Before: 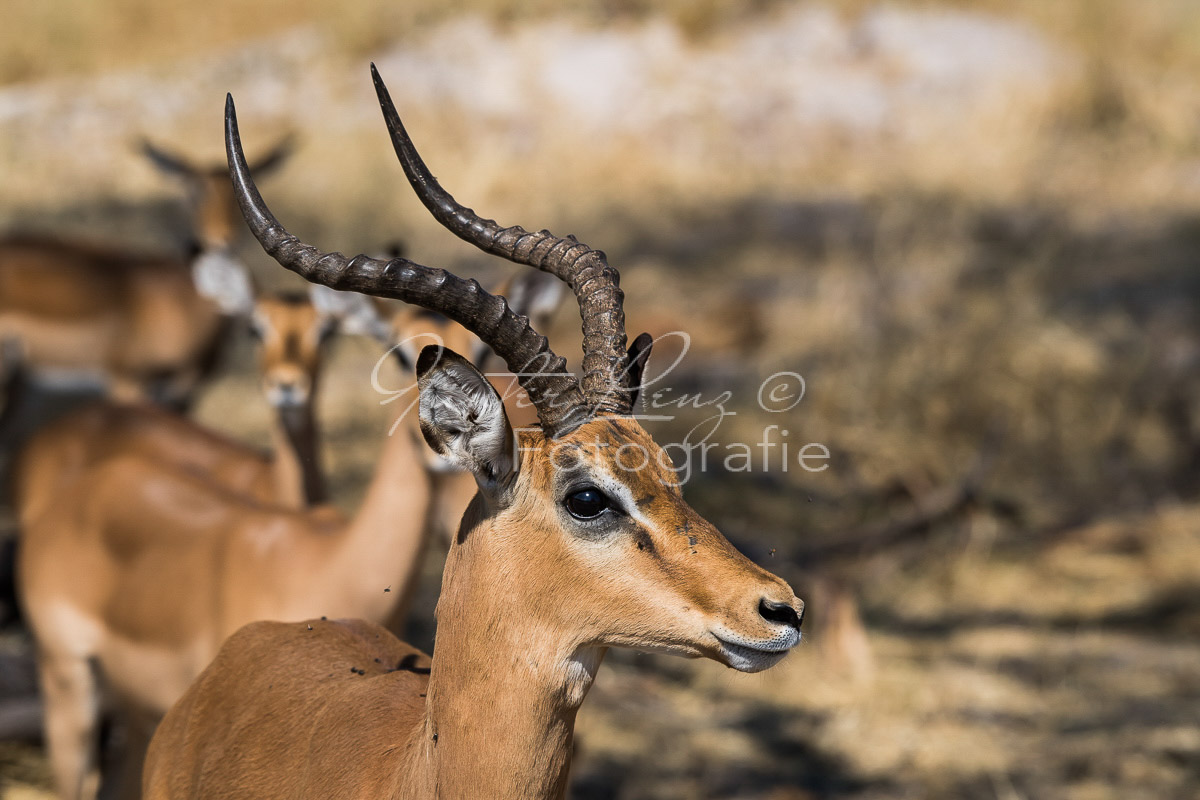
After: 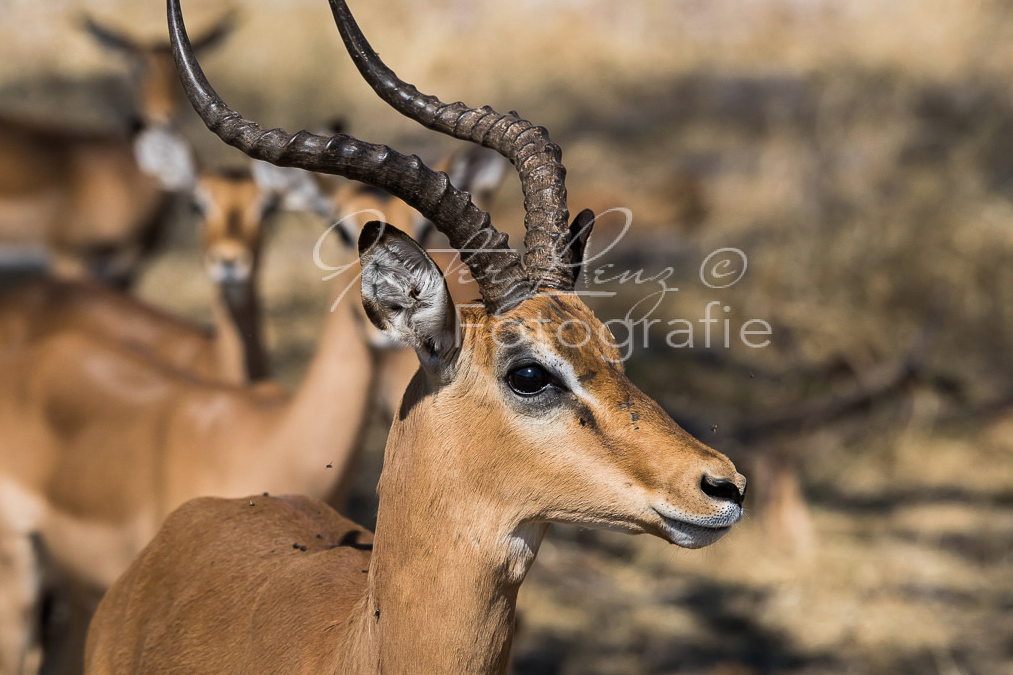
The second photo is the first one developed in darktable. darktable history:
contrast brightness saturation: saturation -0.05
crop and rotate: left 4.842%, top 15.51%, right 10.668%
